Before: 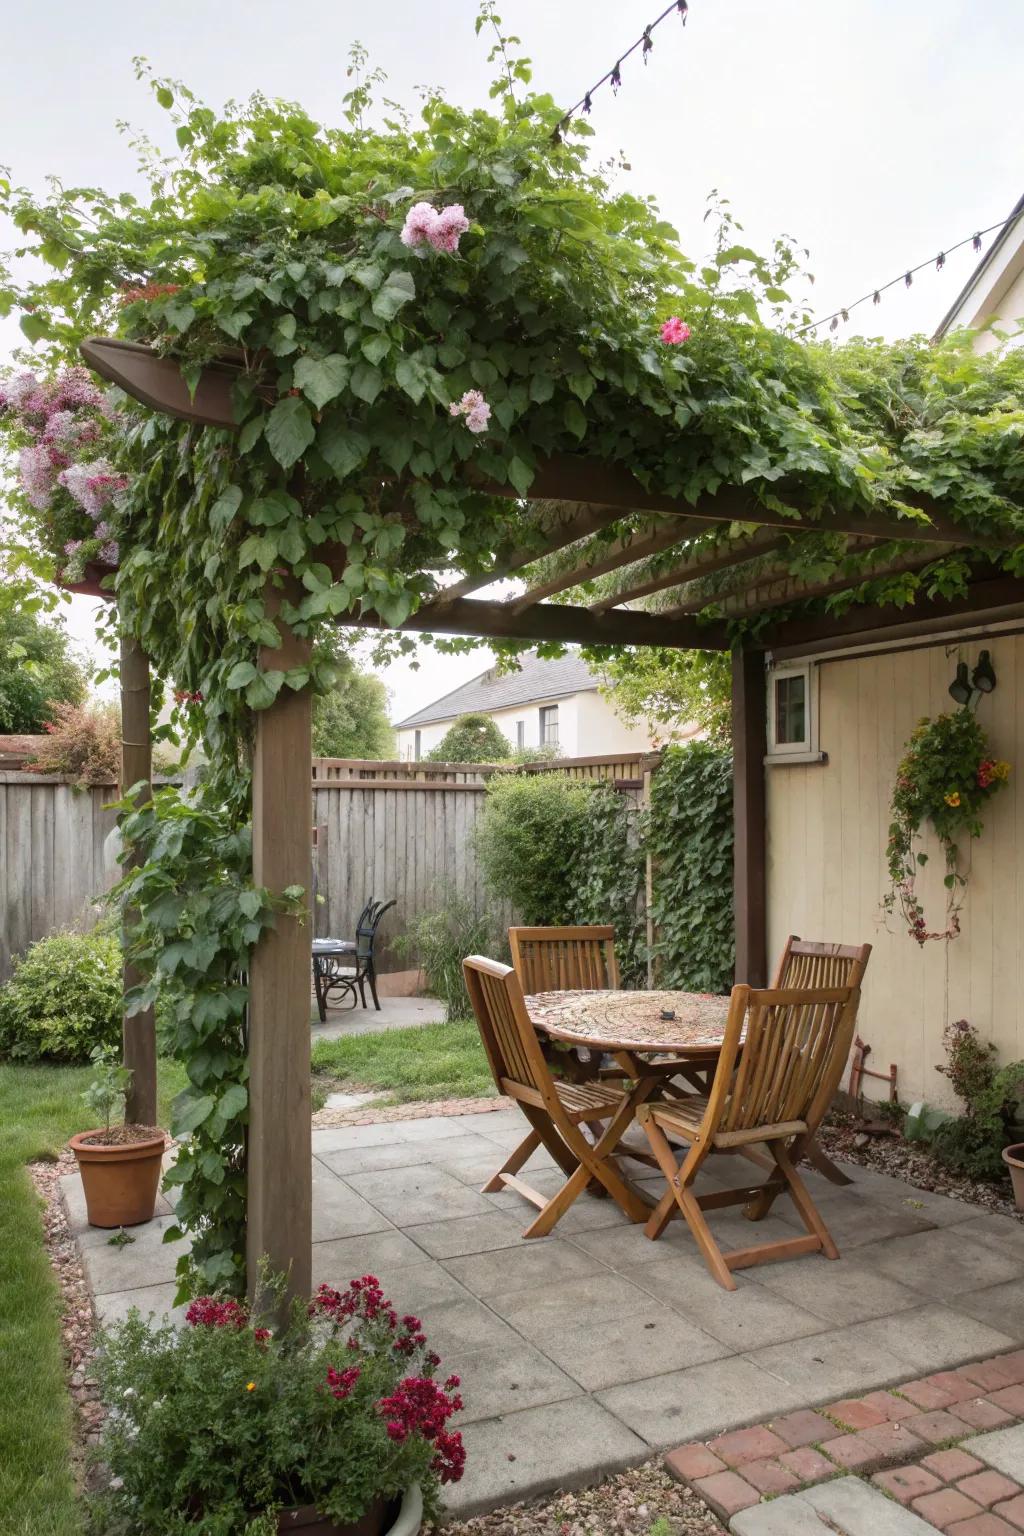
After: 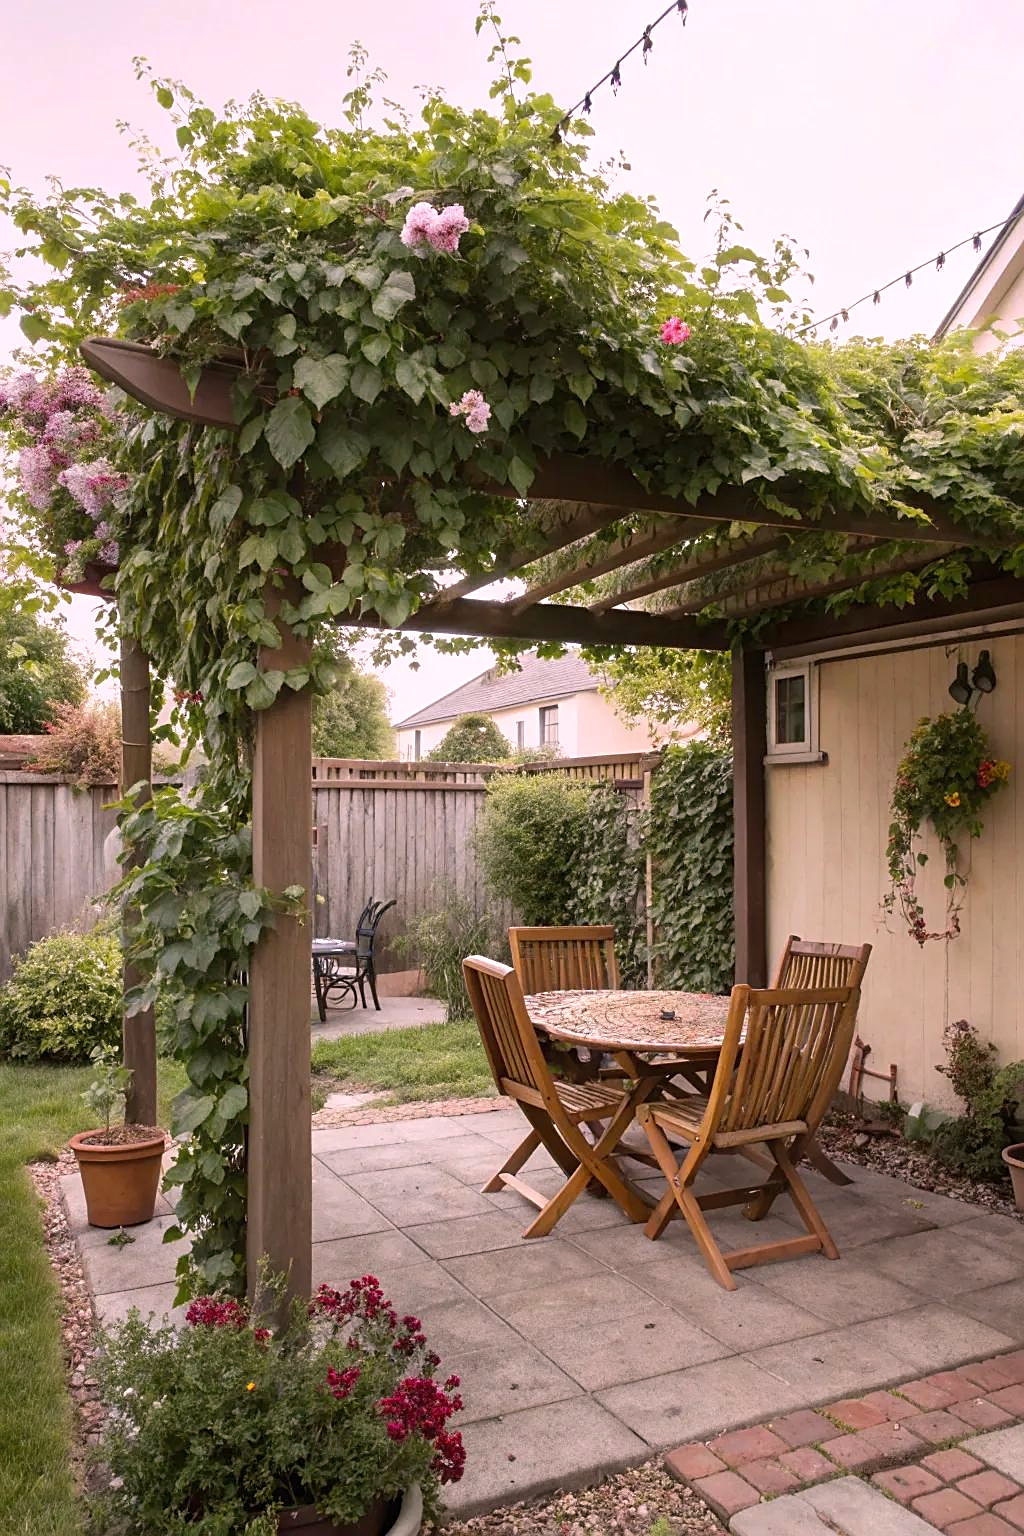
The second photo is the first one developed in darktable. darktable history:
color calibration: output R [1.063, -0.012, -0.003, 0], output B [-0.079, 0.047, 1, 0], illuminant custom, x 0.348, y 0.365, temperature 4920.61 K
sharpen: on, module defaults
